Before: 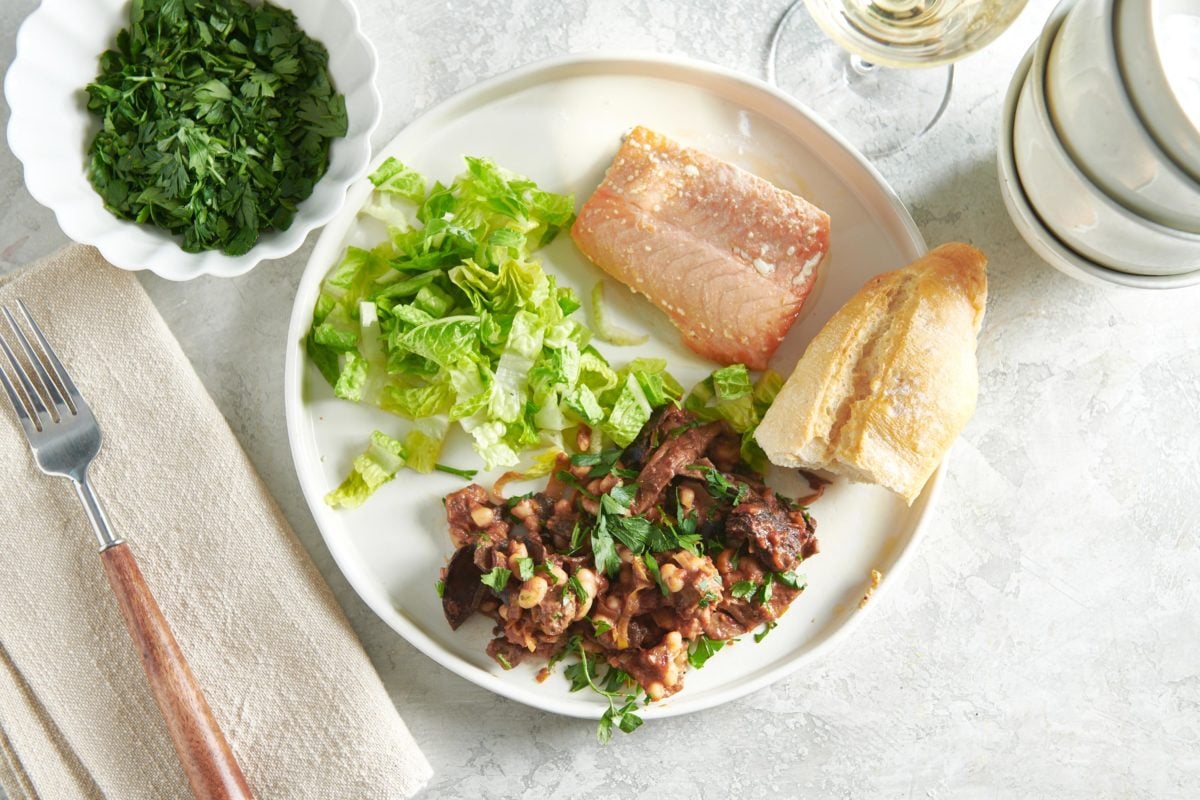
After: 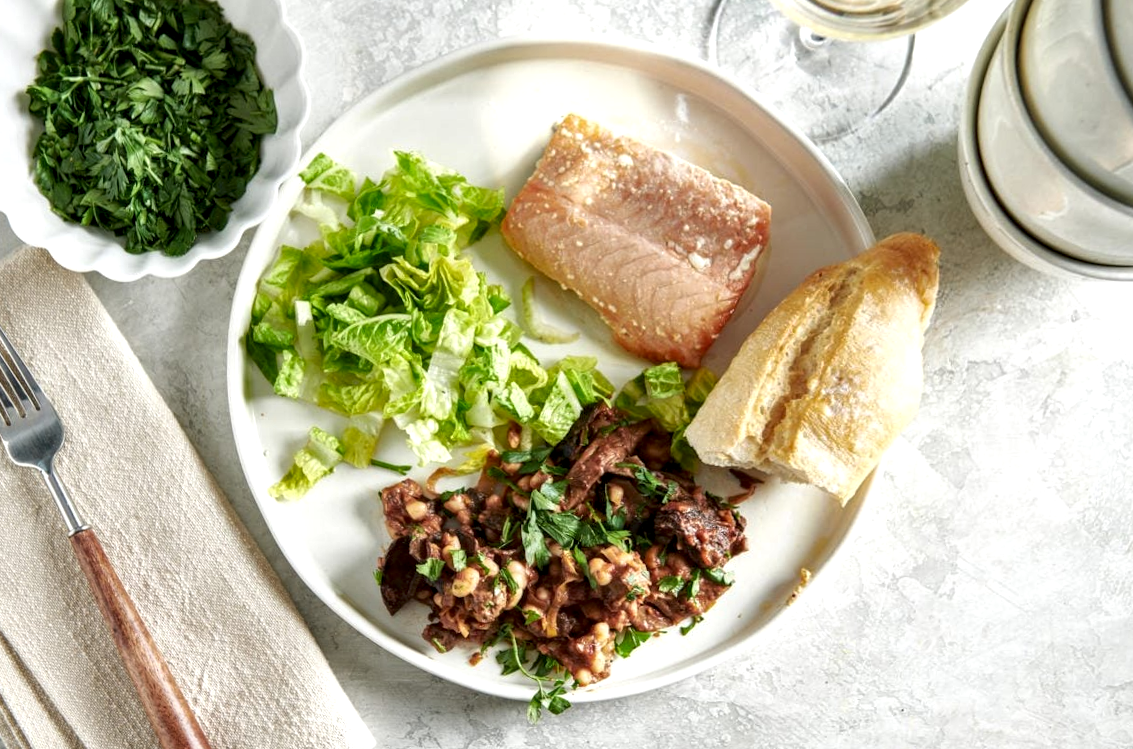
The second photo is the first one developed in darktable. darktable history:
local contrast: highlights 60%, shadows 60%, detail 160%
rotate and perspective: rotation 0.062°, lens shift (vertical) 0.115, lens shift (horizontal) -0.133, crop left 0.047, crop right 0.94, crop top 0.061, crop bottom 0.94
